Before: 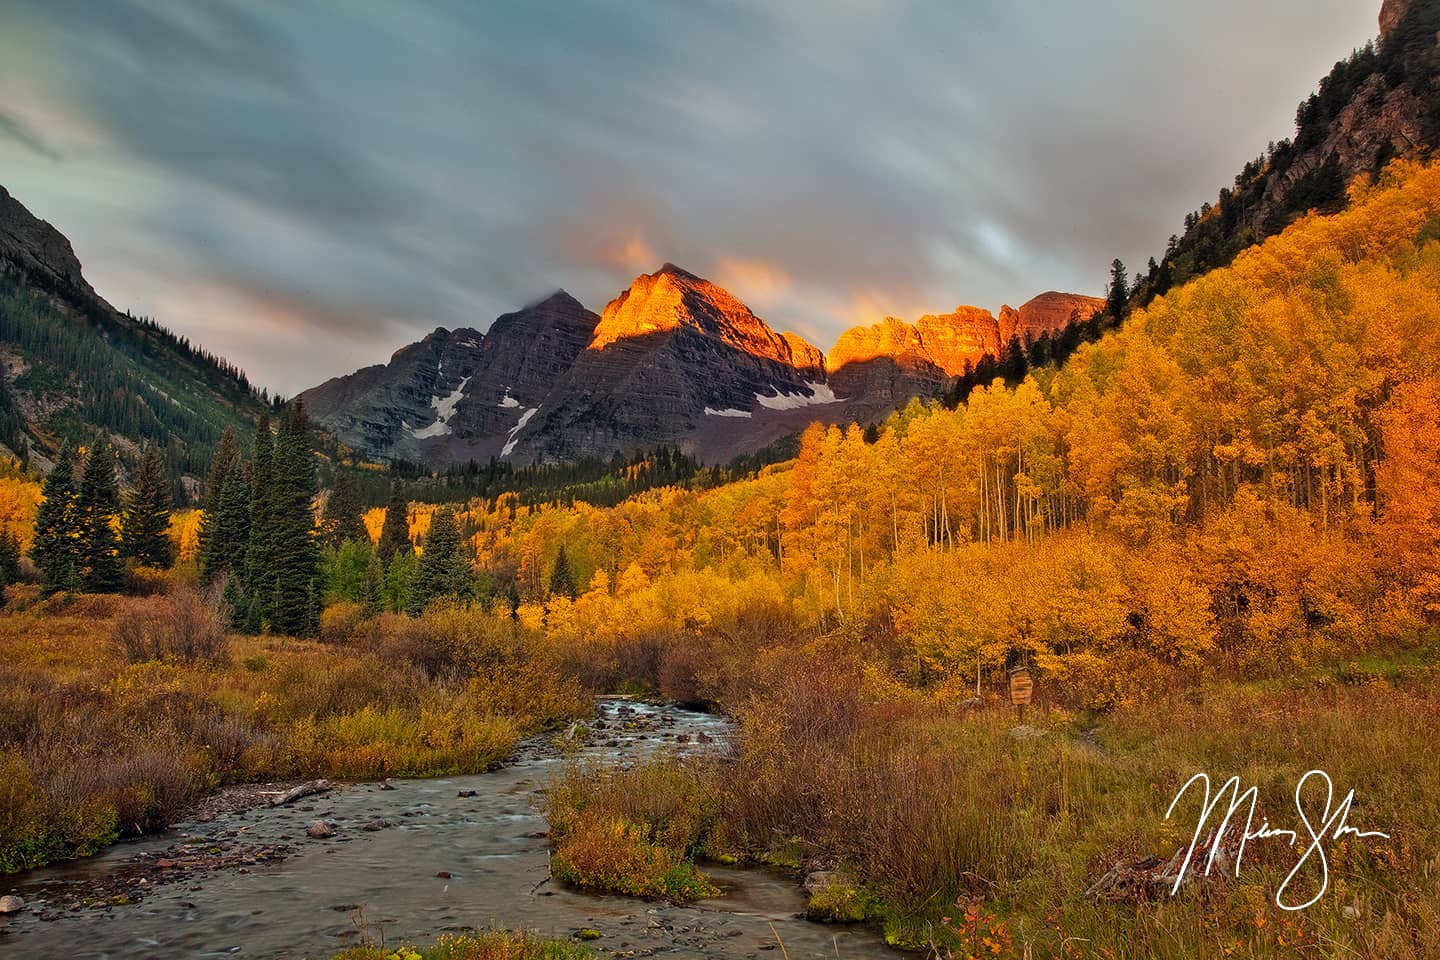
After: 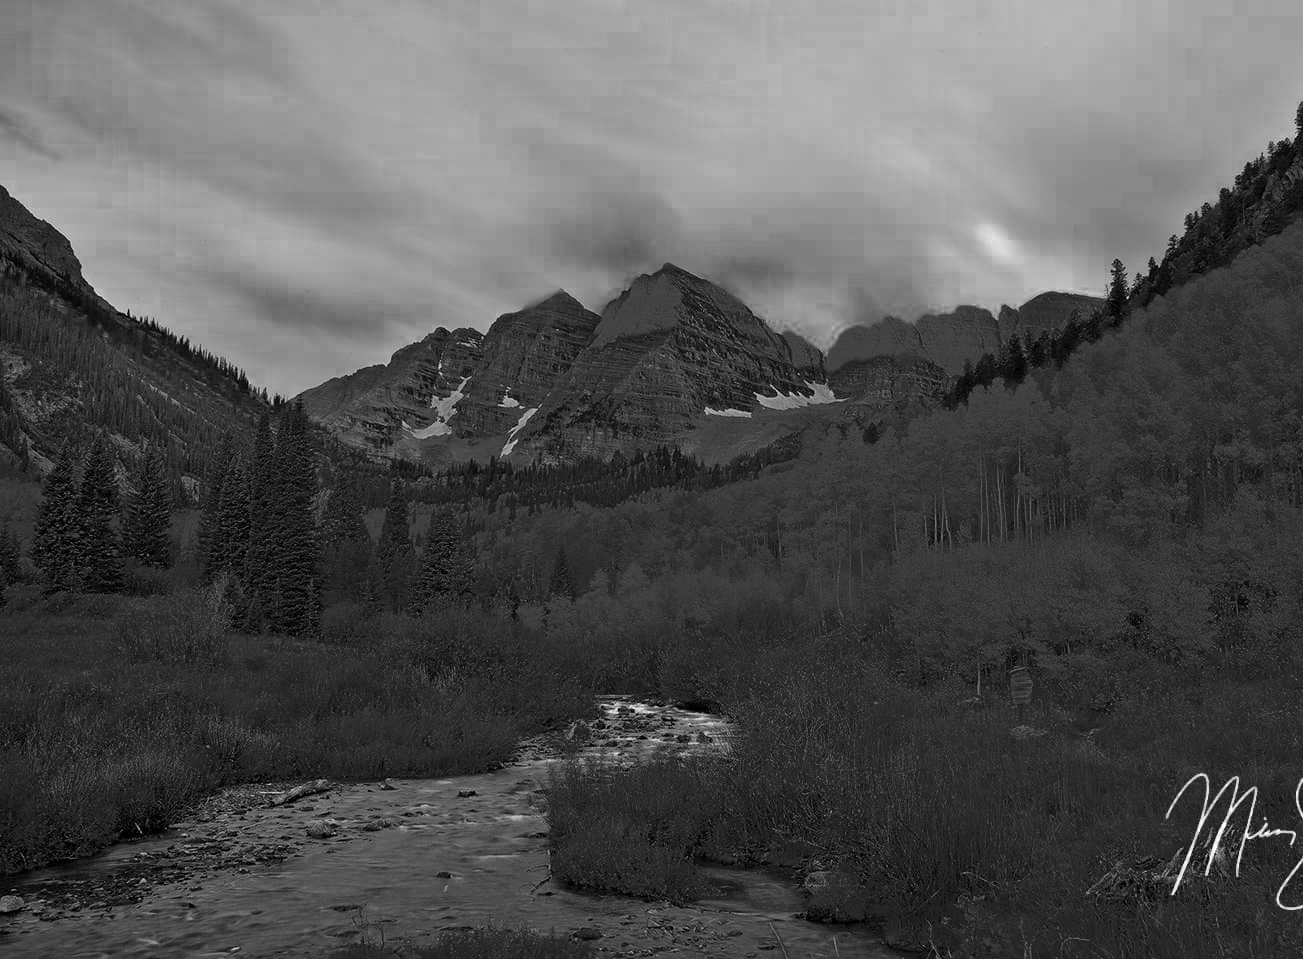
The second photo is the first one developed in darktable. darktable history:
color zones: curves: ch0 [(0.287, 0.048) (0.493, 0.484) (0.737, 0.816)]; ch1 [(0, 0) (0.143, 0) (0.286, 0) (0.429, 0) (0.571, 0) (0.714, 0) (0.857, 0)]
color balance rgb: perceptual saturation grading › global saturation 35%, perceptual saturation grading › highlights -30%, perceptual saturation grading › shadows 35%, perceptual brilliance grading › global brilliance 3%, perceptual brilliance grading › highlights -3%, perceptual brilliance grading › shadows 3%
crop: right 9.509%, bottom 0.031%
